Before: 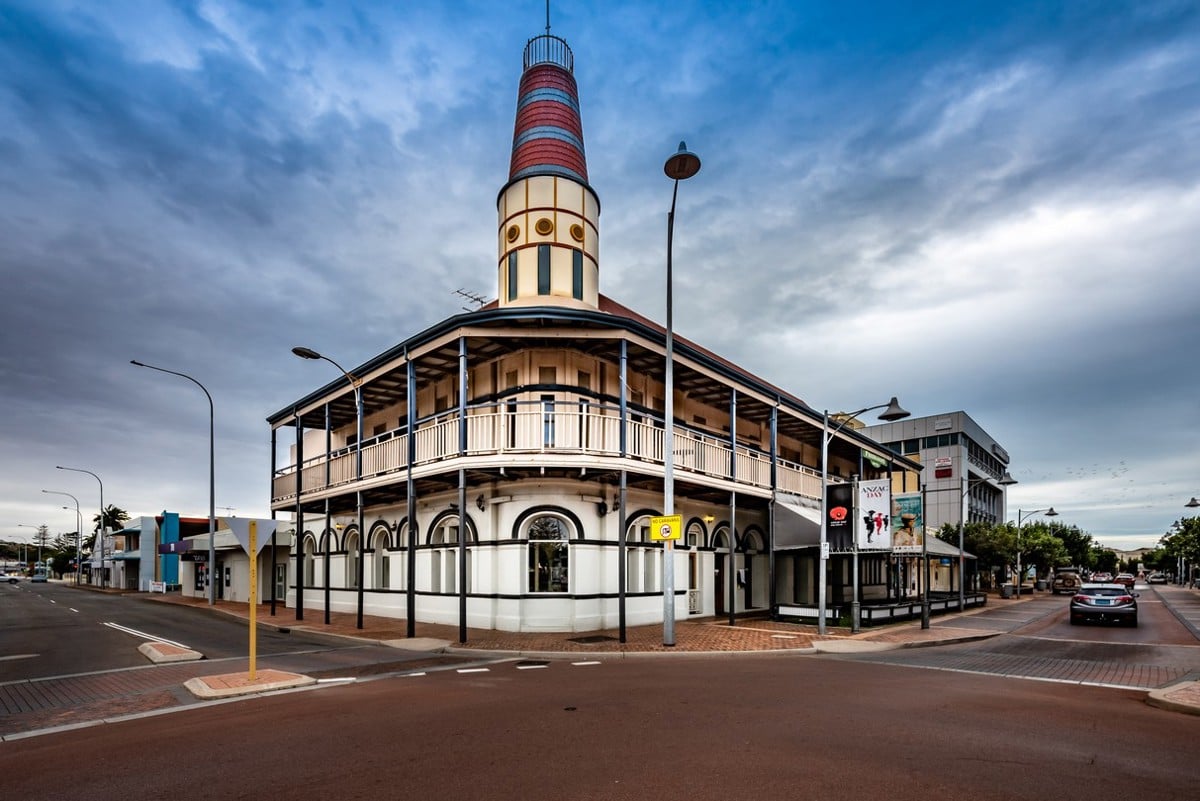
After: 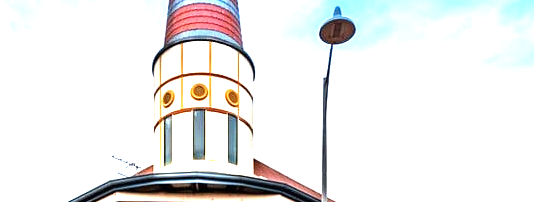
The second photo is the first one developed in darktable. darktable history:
tone equalizer: -8 EV -1.06 EV, -7 EV -1.04 EV, -6 EV -0.847 EV, -5 EV -0.588 EV, -3 EV 0.588 EV, -2 EV 0.841 EV, -1 EV 1 EV, +0 EV 1.07 EV
exposure: black level correction 0, exposure 1.286 EV, compensate highlight preservation false
crop: left 28.787%, top 16.866%, right 26.632%, bottom 57.805%
